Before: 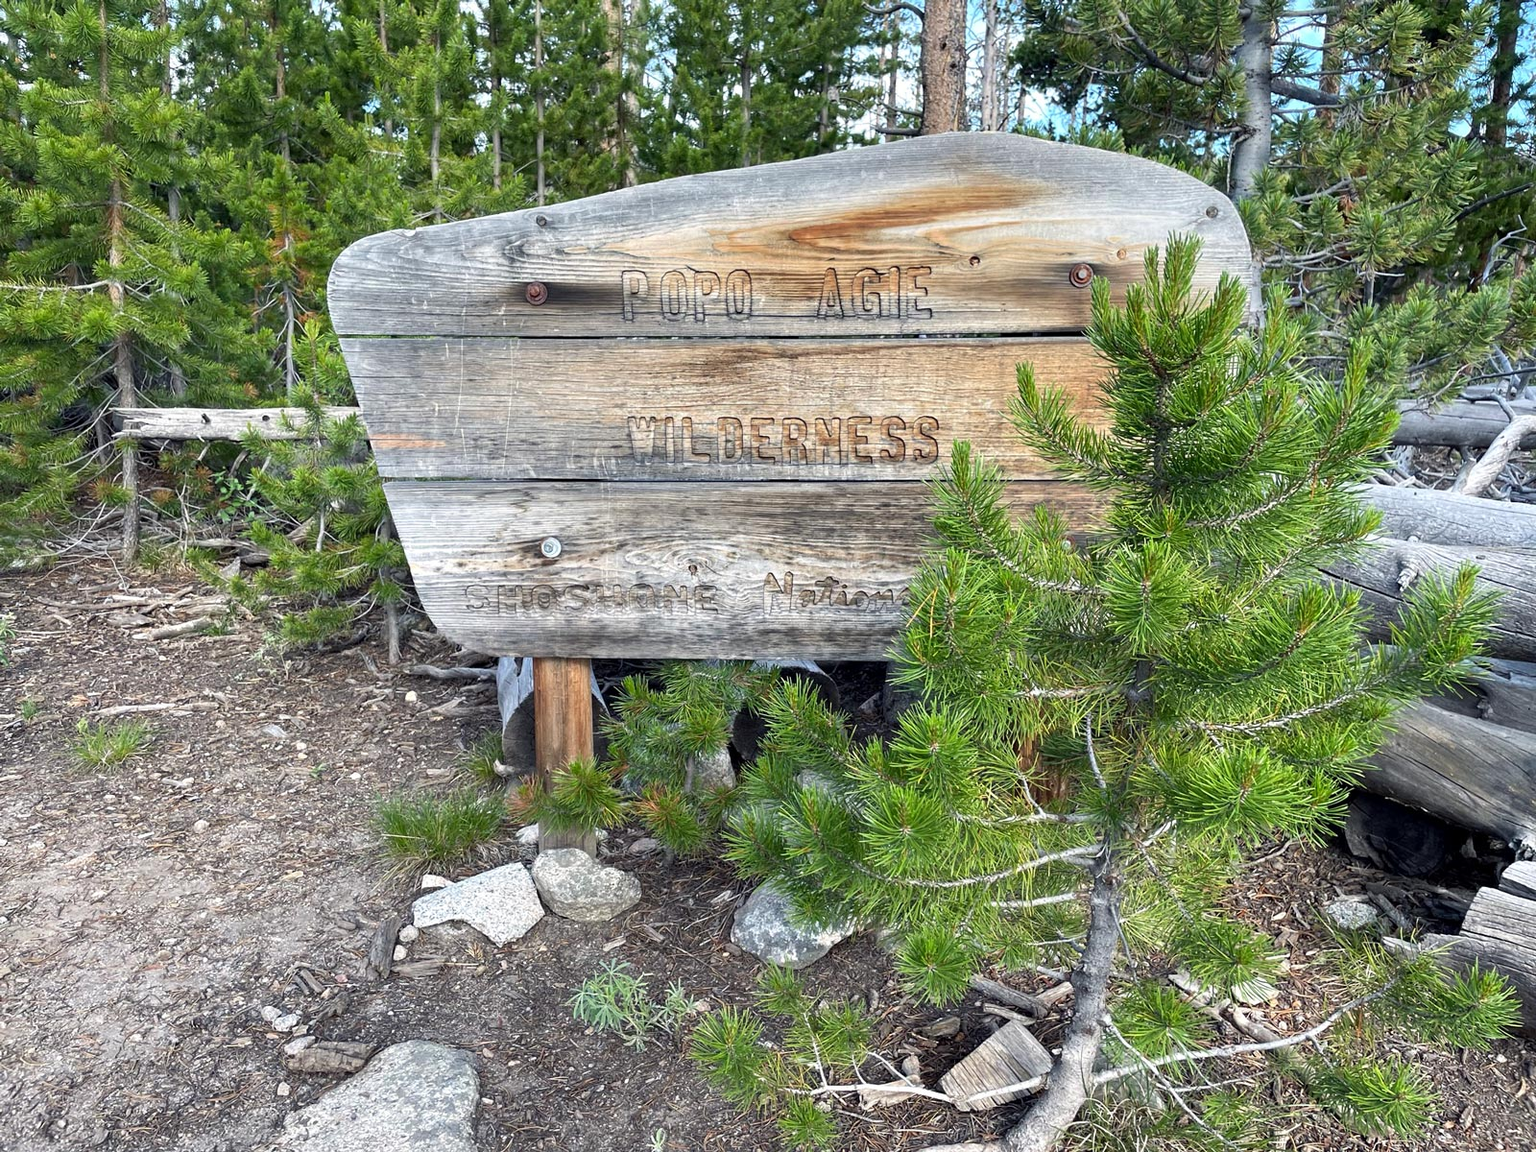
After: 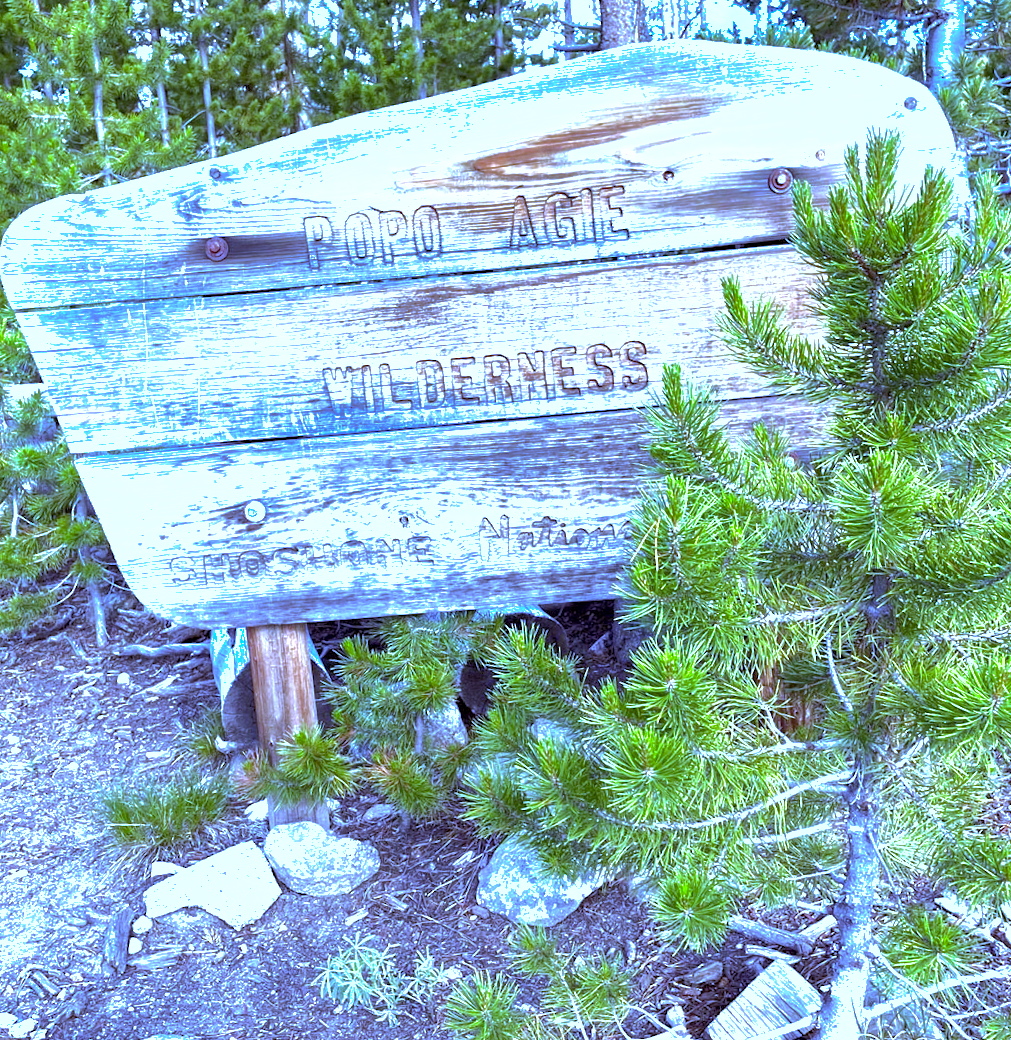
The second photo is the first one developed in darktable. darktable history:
local contrast: highlights 100%, shadows 100%, detail 120%, midtone range 0.2
shadows and highlights: on, module defaults
exposure: black level correction 0, exposure 1.2 EV, compensate highlight preservation false
rotate and perspective: rotation -5°, crop left 0.05, crop right 0.952, crop top 0.11, crop bottom 0.89
rgb levels: mode RGB, independent channels, levels [[0, 0.5, 1], [0, 0.521, 1], [0, 0.536, 1]]
crop and rotate: left 18.442%, right 15.508%
white balance: red 0.766, blue 1.537
